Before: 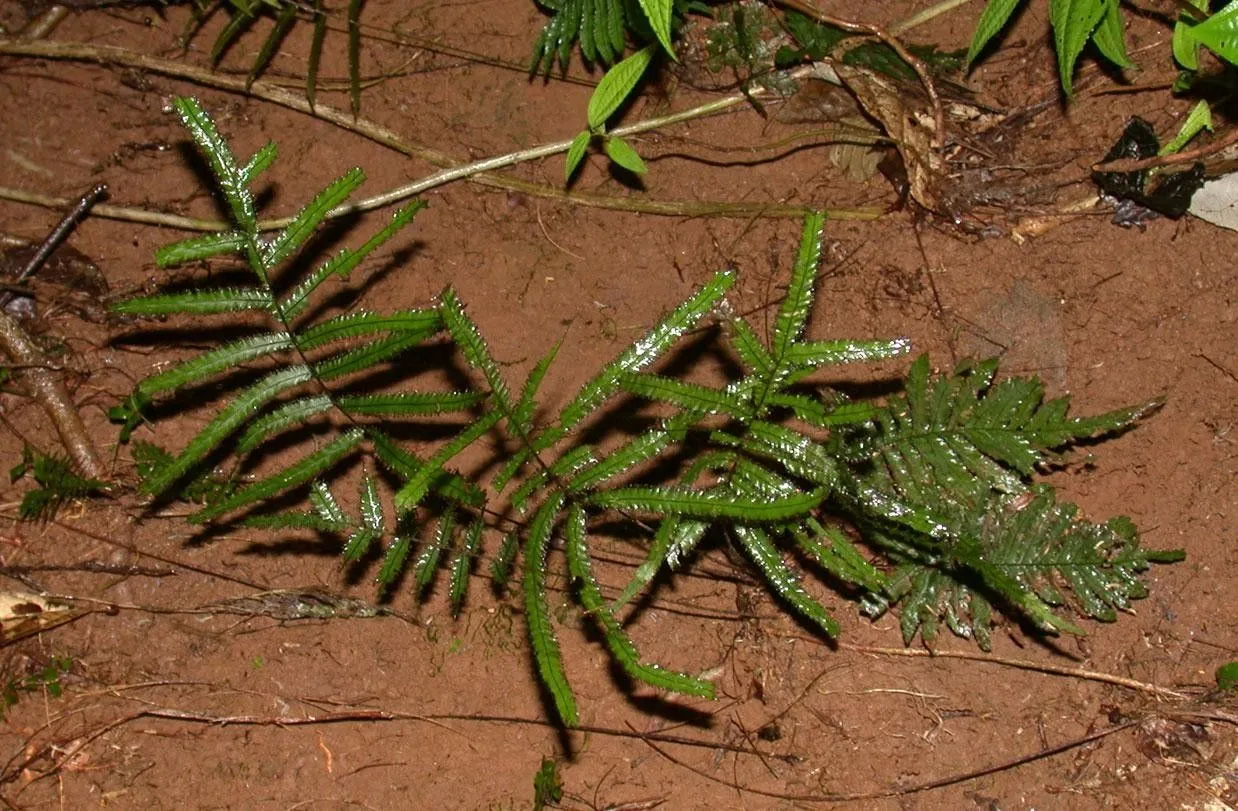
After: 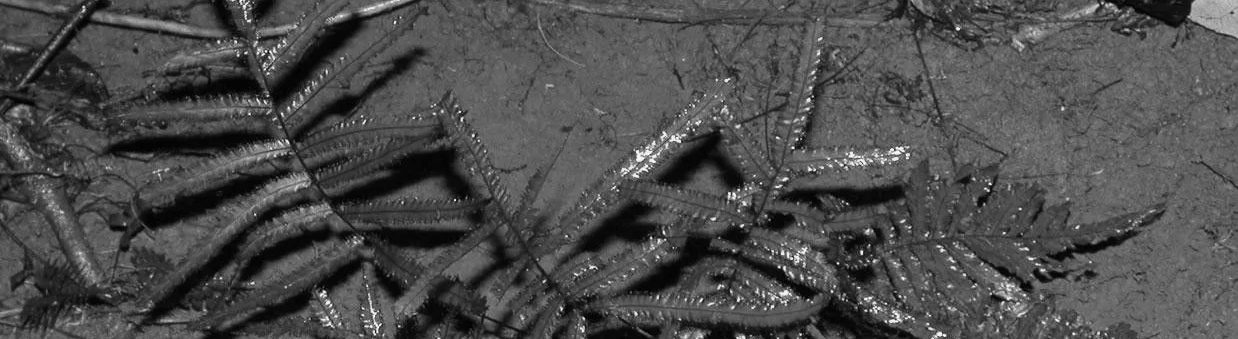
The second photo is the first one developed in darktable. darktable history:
crop and rotate: top 23.84%, bottom 34.294%
color calibration: output gray [0.267, 0.423, 0.267, 0], illuminant same as pipeline (D50), adaptation none (bypass)
